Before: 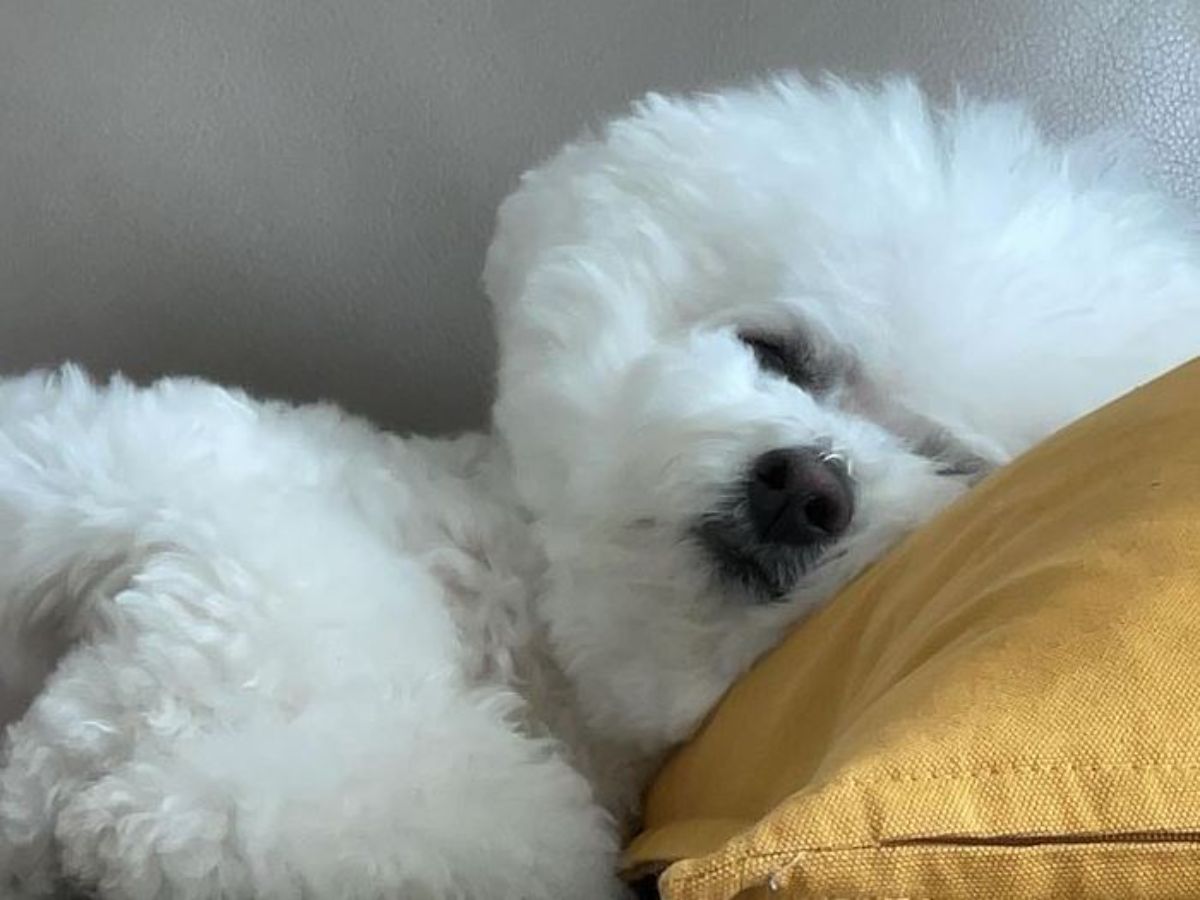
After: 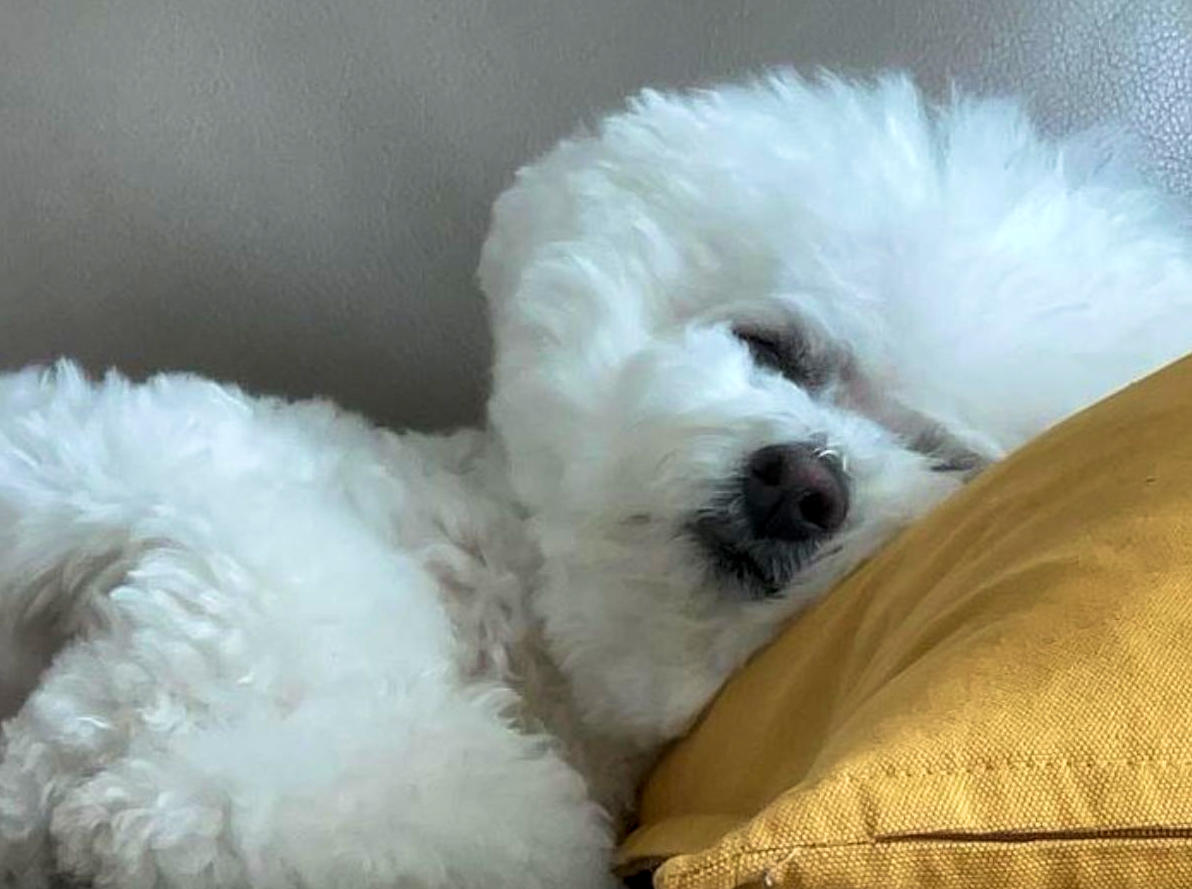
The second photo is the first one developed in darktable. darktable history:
crop: left 0.464%, top 0.55%, right 0.191%, bottom 0.671%
local contrast: on, module defaults
velvia: on, module defaults
color balance rgb: perceptual saturation grading › global saturation 0.288%, global vibrance 20%
